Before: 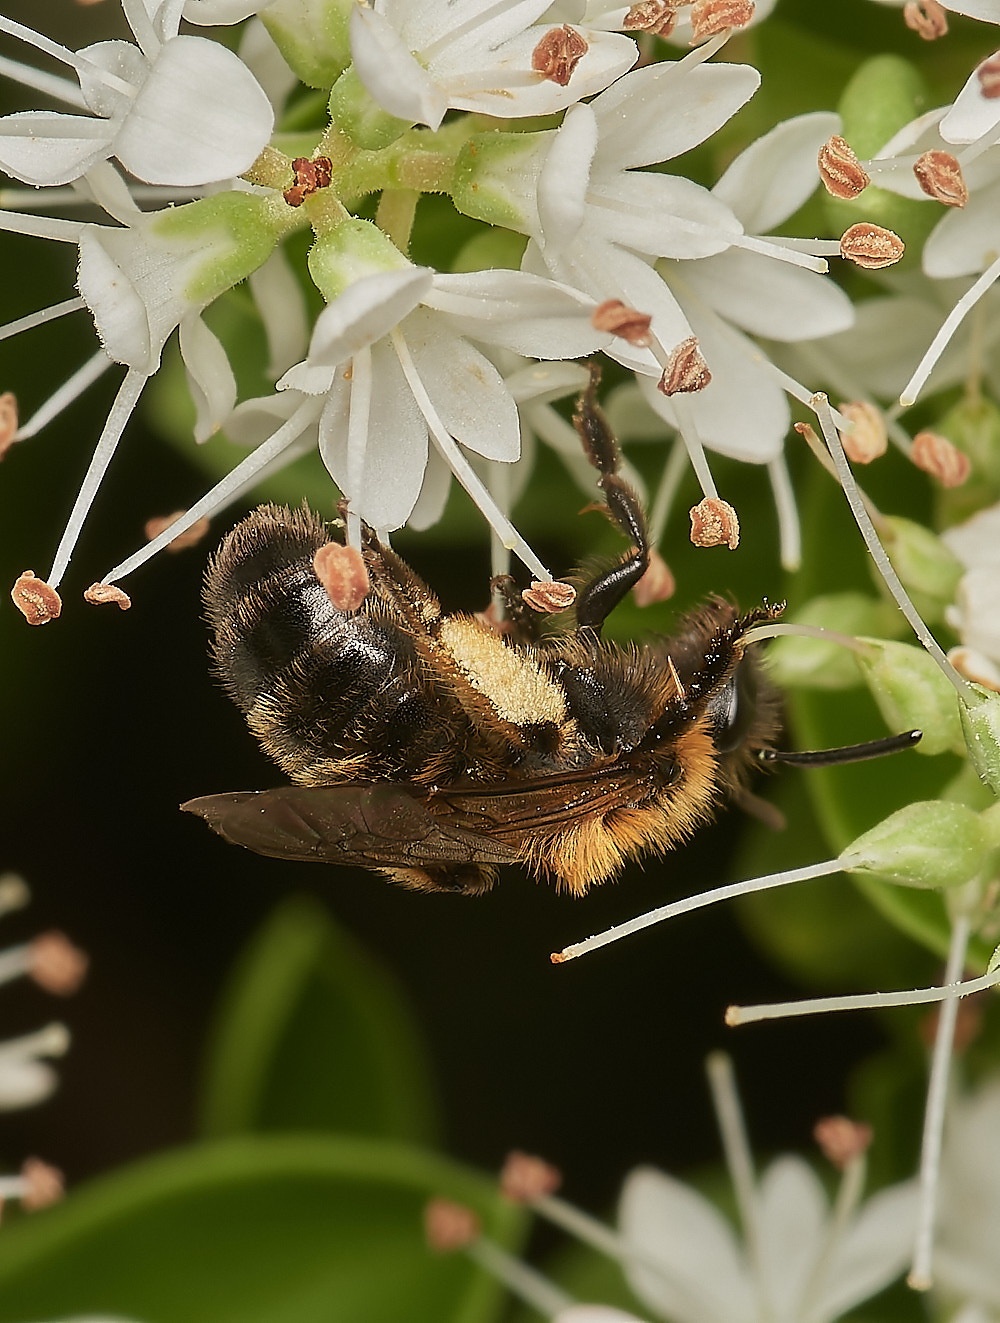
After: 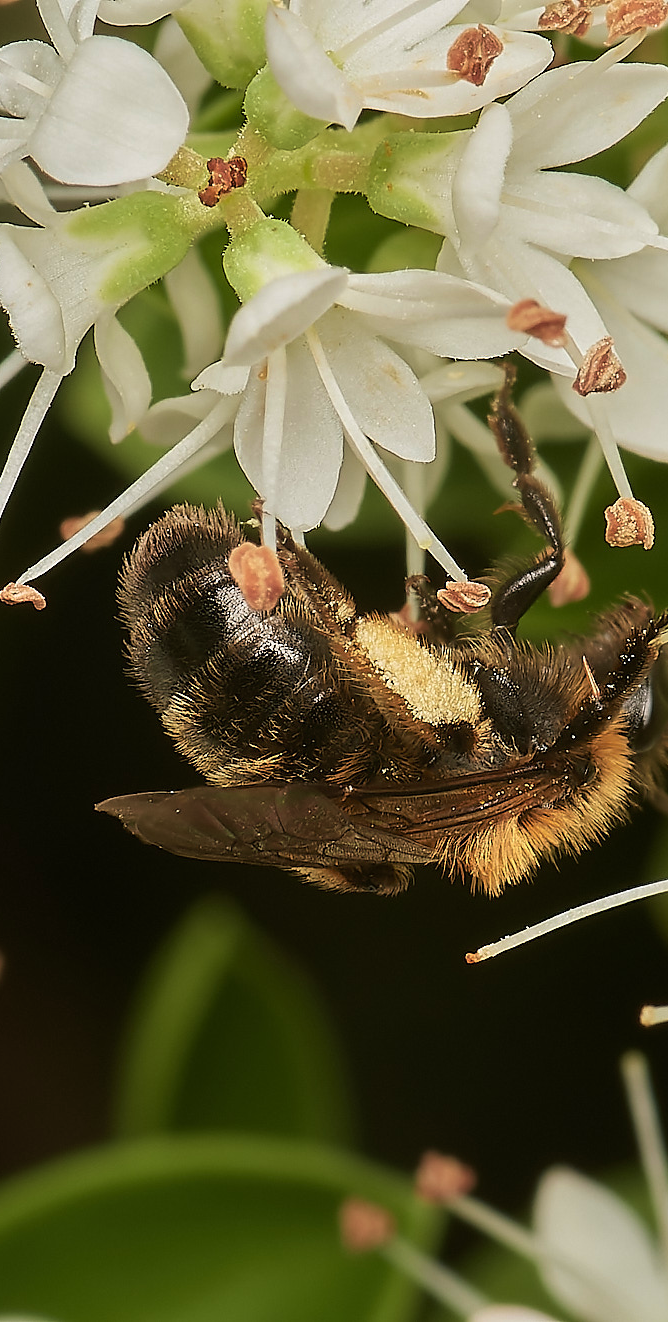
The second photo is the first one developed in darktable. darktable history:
crop and rotate: left 8.524%, right 24.639%
velvia: strength 30.44%
